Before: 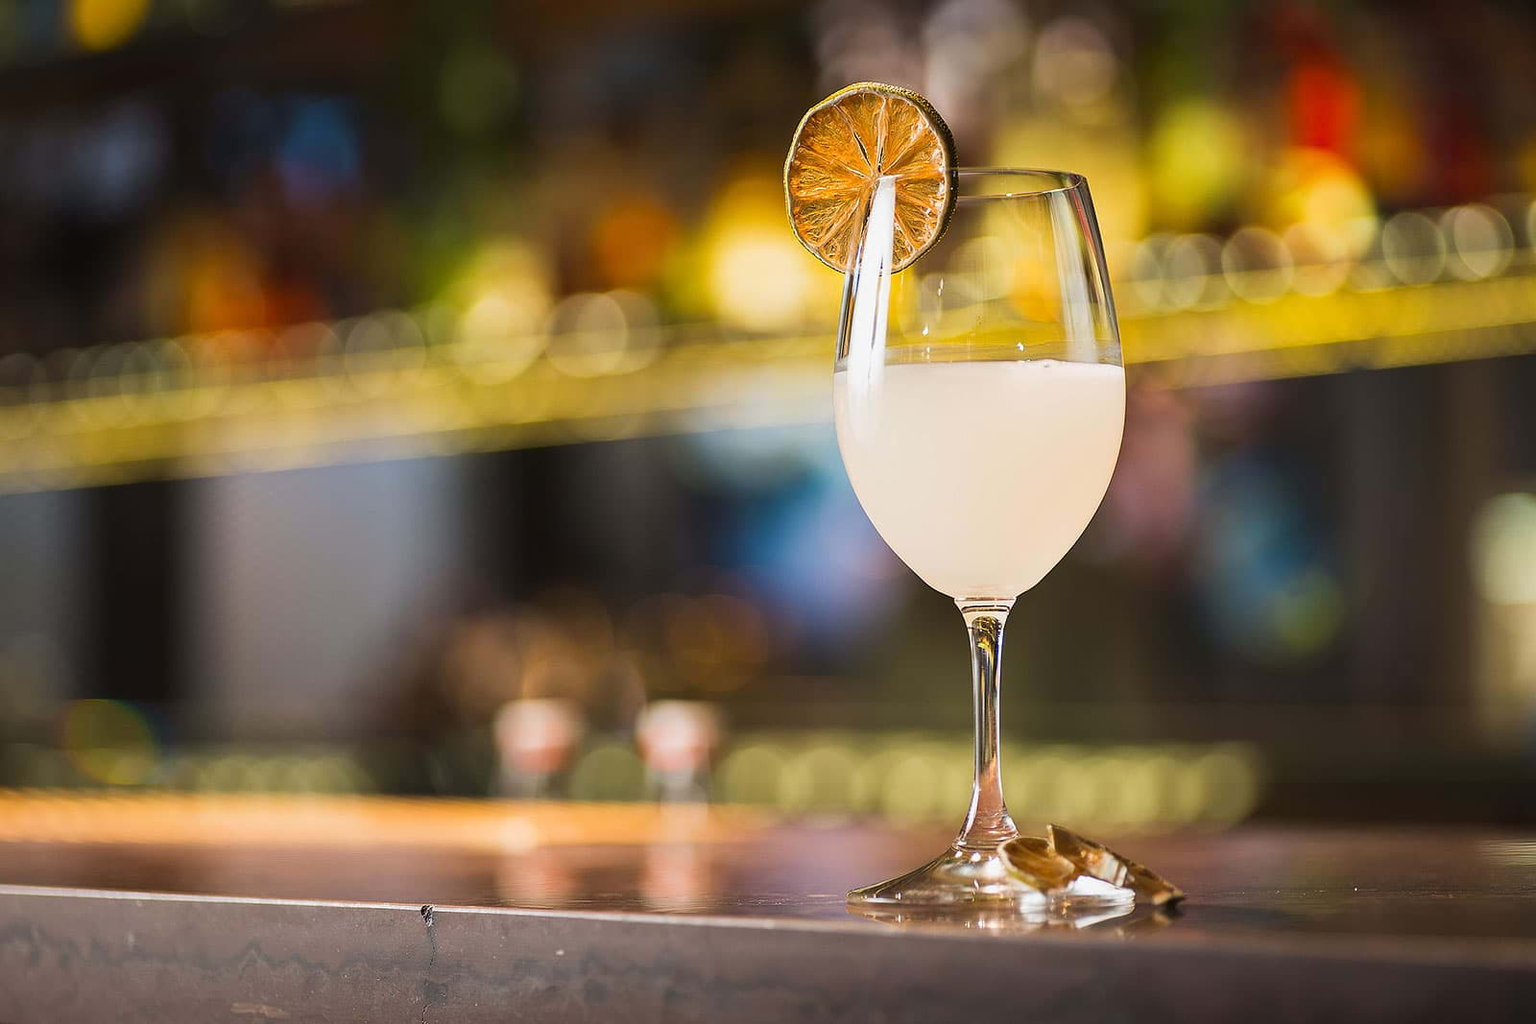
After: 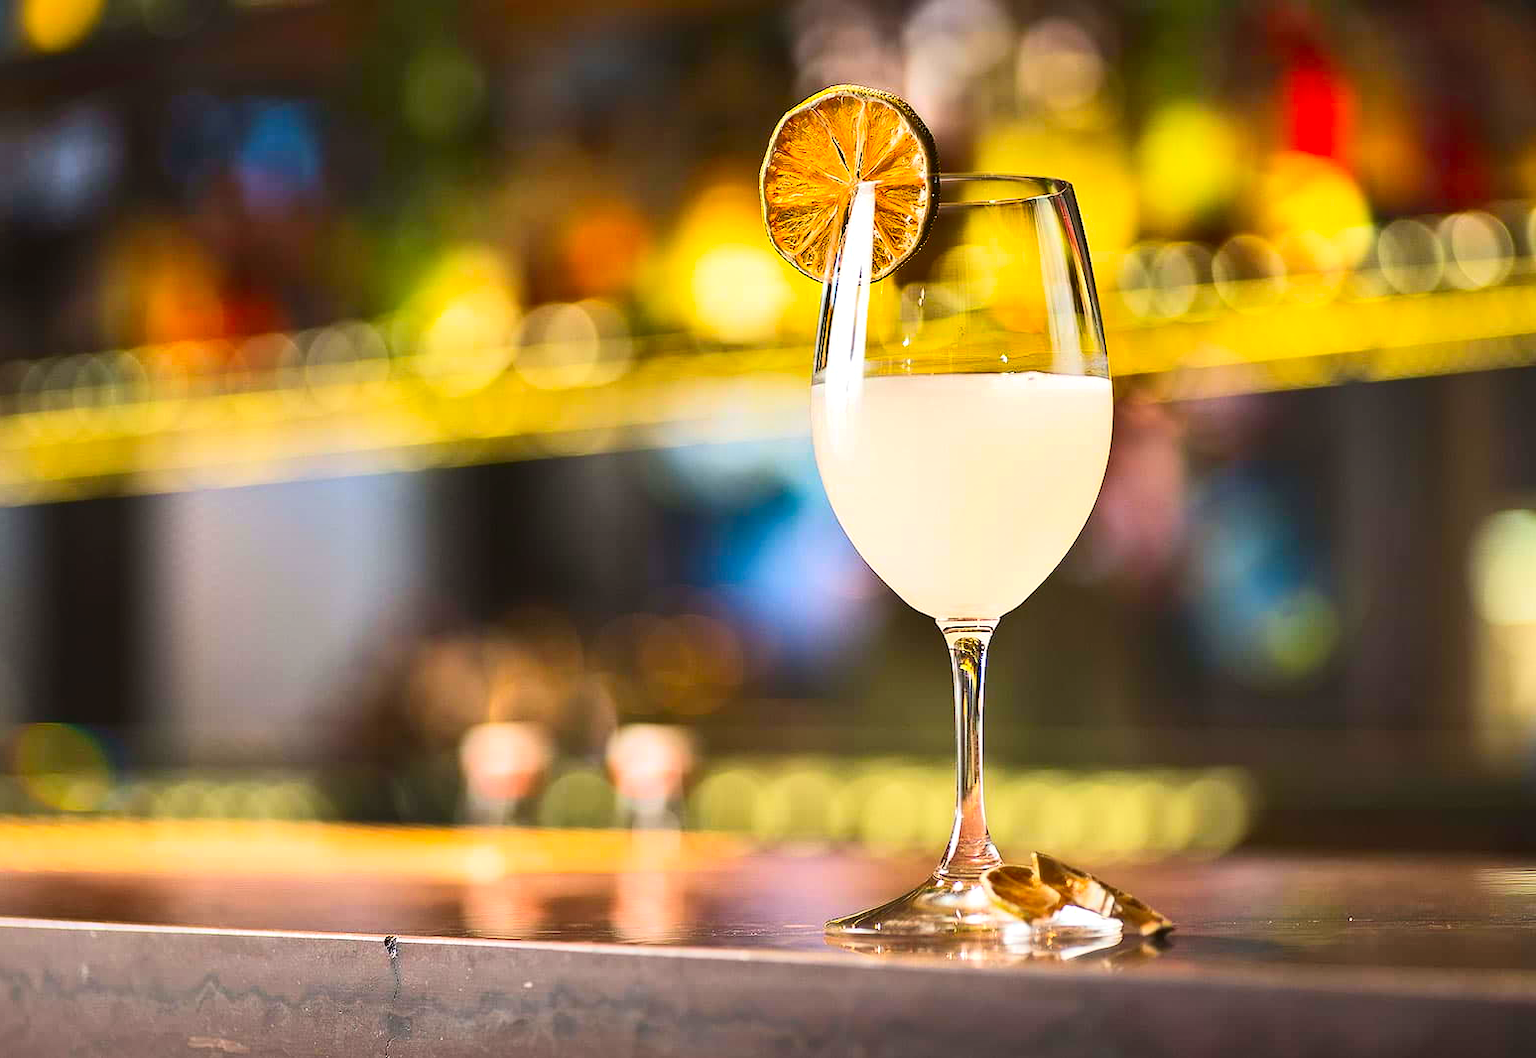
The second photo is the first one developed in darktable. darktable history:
contrast brightness saturation: contrast 0.23, brightness 0.1, saturation 0.29
exposure: exposure 0.574 EV, compensate highlight preservation false
shadows and highlights: white point adjustment -3.64, highlights -63.34, highlights color adjustment 42%, soften with gaussian
crop and rotate: left 3.238%
